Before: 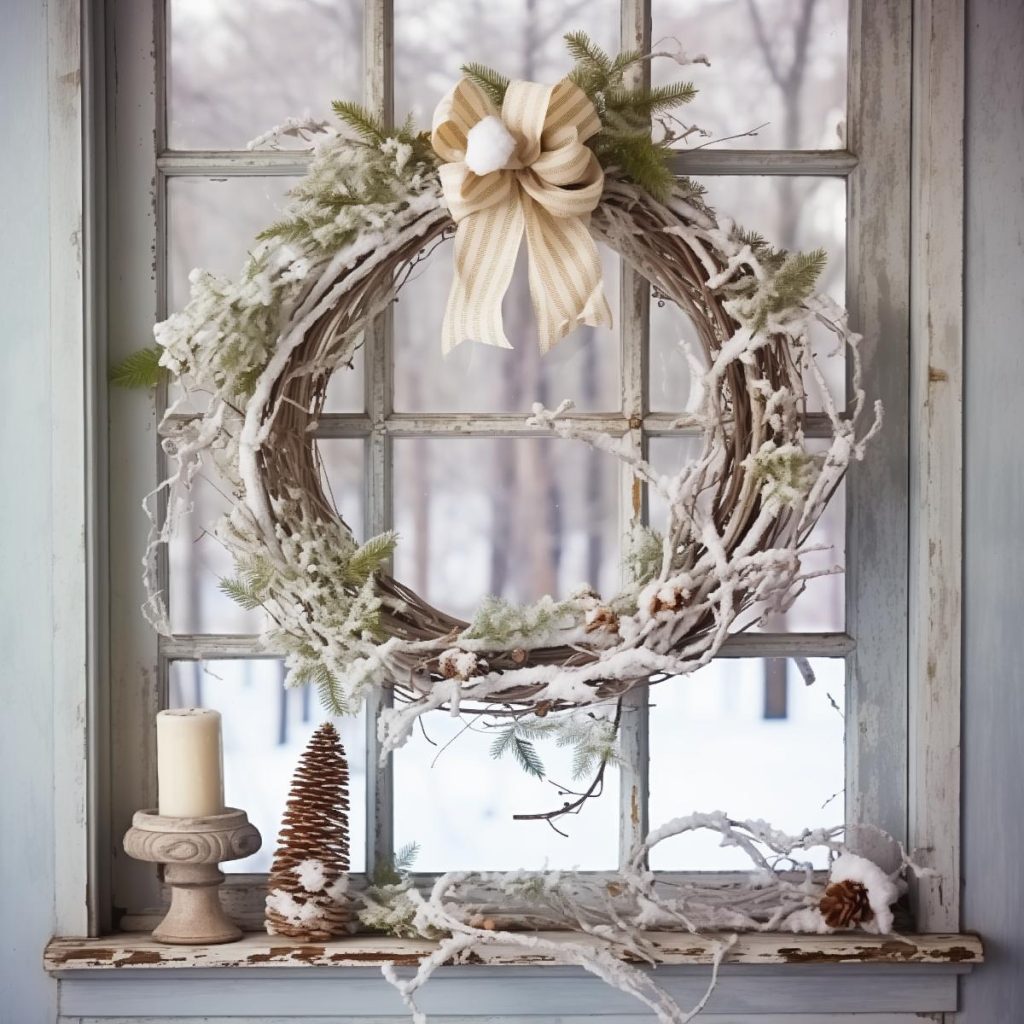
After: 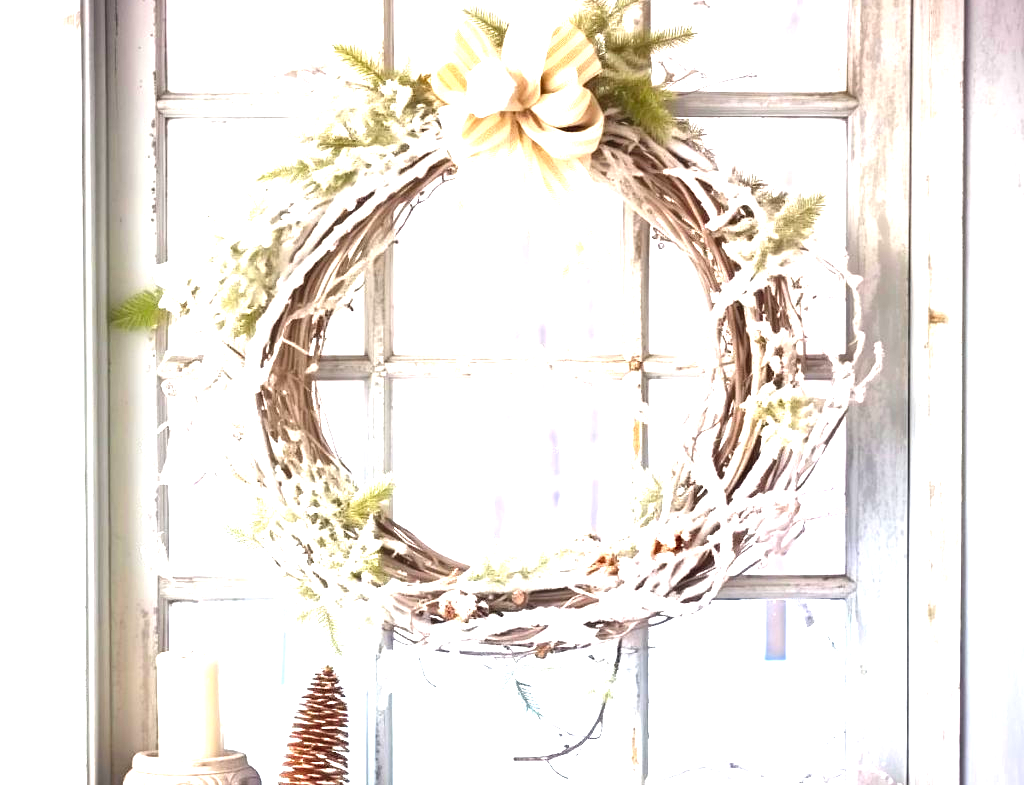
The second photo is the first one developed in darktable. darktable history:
rotate and perspective: automatic cropping off
crop: top 5.667%, bottom 17.637%
levels: levels [0, 0.281, 0.562]
